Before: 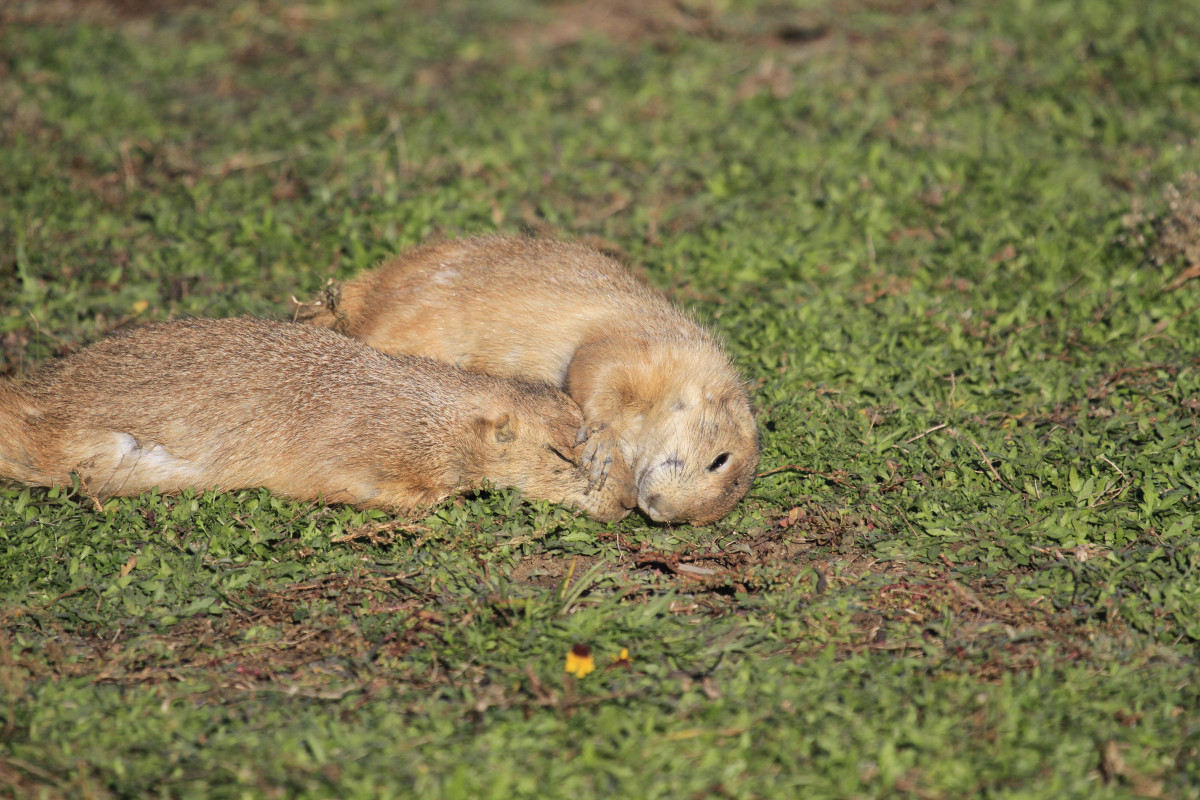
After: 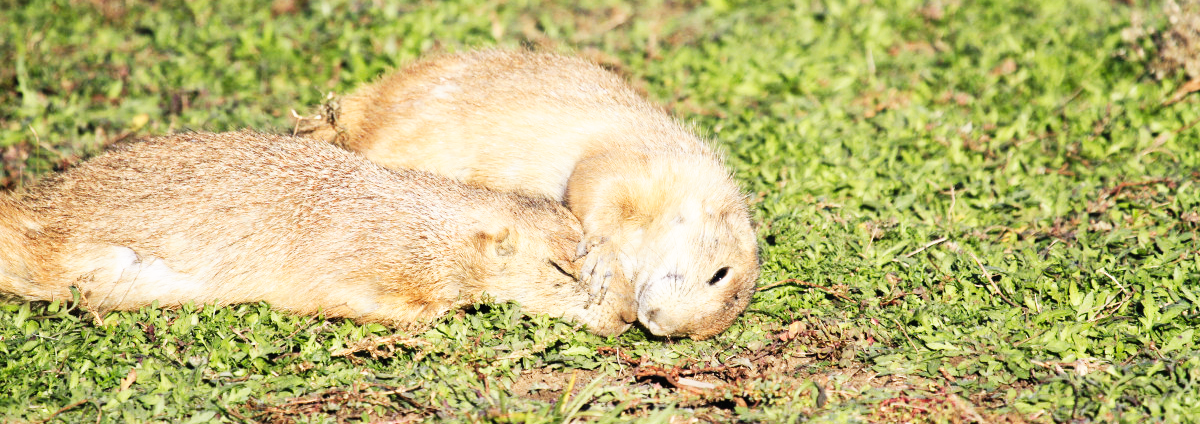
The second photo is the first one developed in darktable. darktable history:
crop and rotate: top 23.36%, bottom 23.611%
base curve: curves: ch0 [(0, 0) (0.007, 0.004) (0.027, 0.03) (0.046, 0.07) (0.207, 0.54) (0.442, 0.872) (0.673, 0.972) (1, 1)], preserve colors none
